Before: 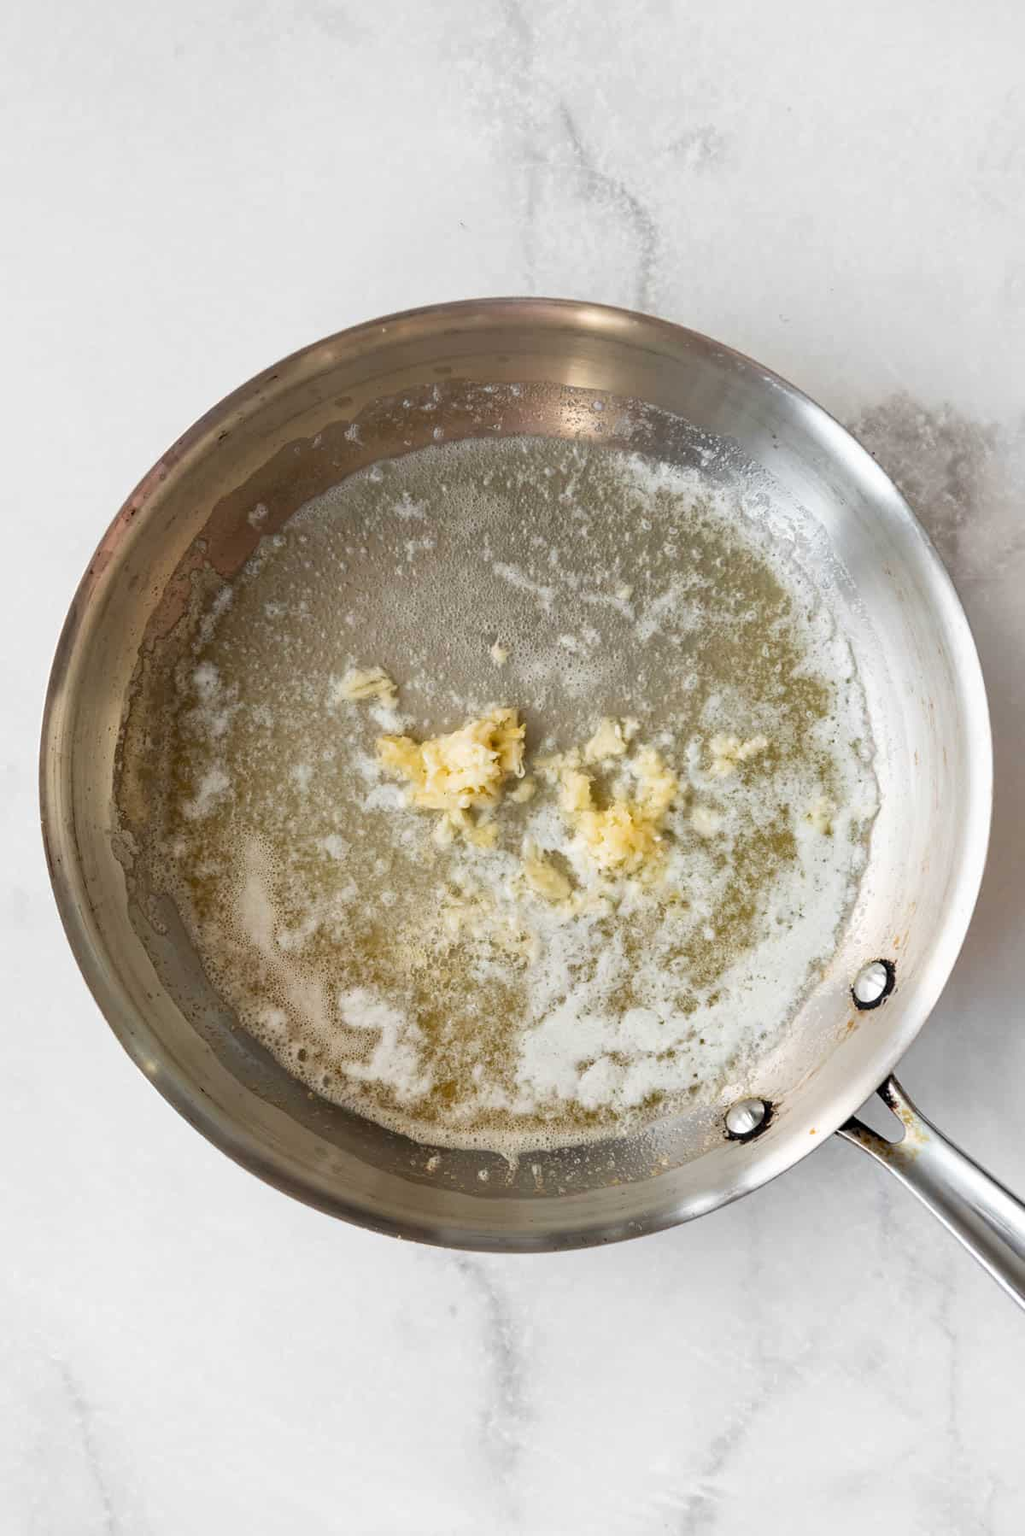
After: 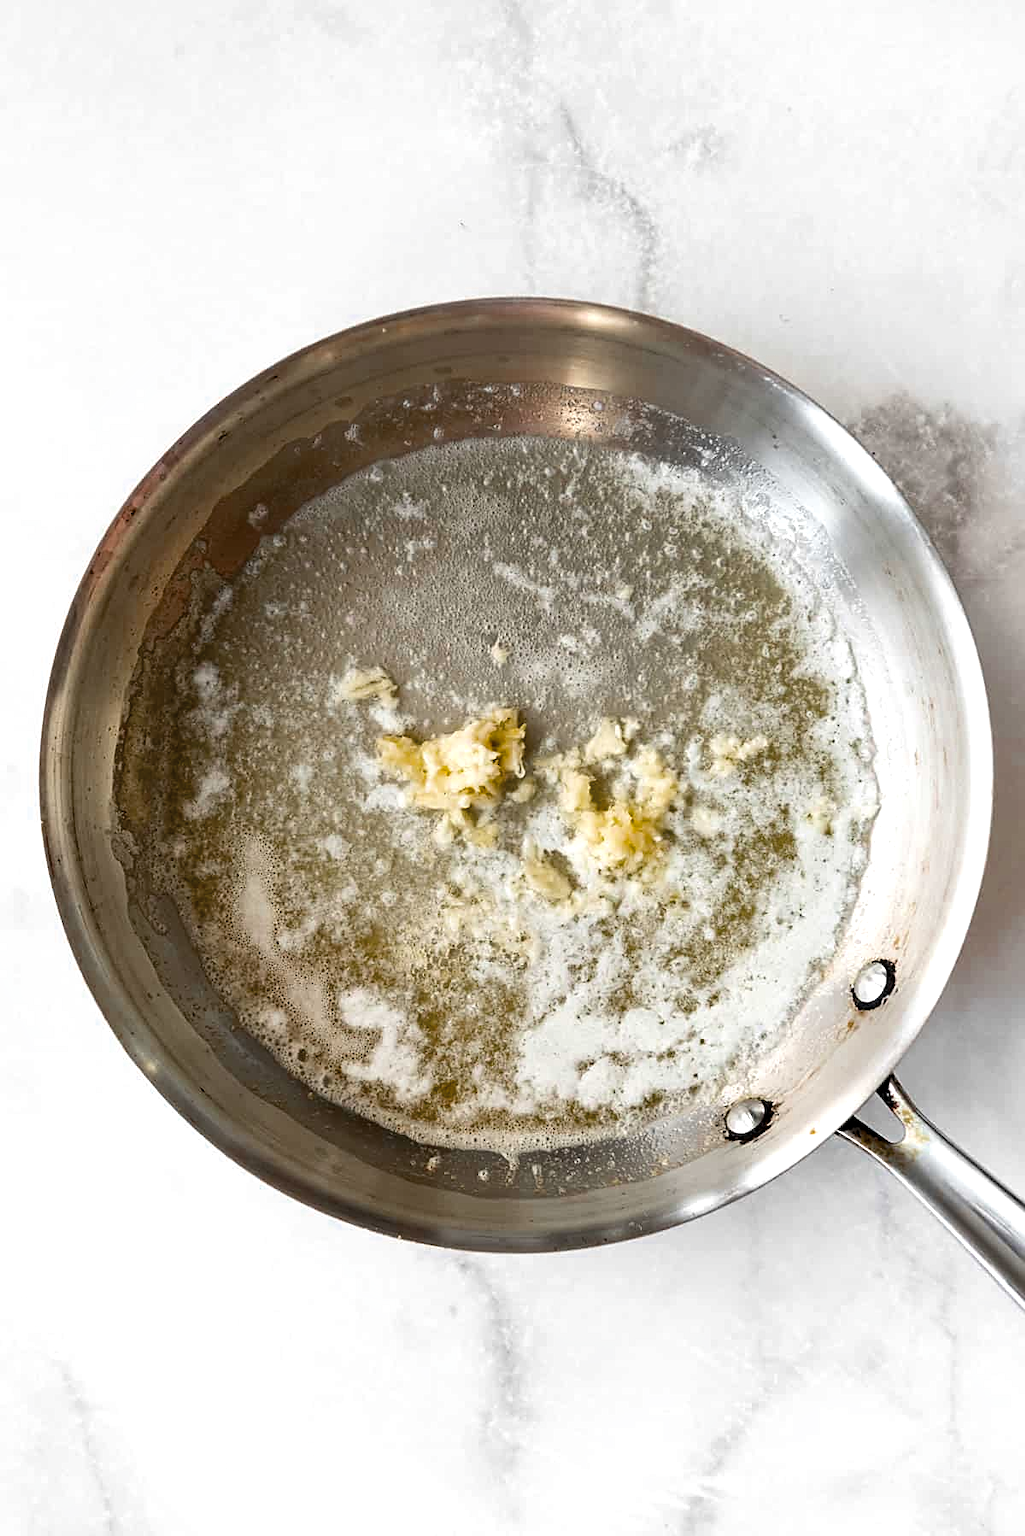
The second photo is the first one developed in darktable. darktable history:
contrast equalizer: y [[0.579, 0.58, 0.505, 0.5, 0.5, 0.5], [0.5 ×6], [0.5 ×6], [0 ×6], [0 ×6]], mix 0.16
sharpen: on, module defaults
color balance rgb: perceptual saturation grading › global saturation 25.055%, perceptual brilliance grading › global brilliance 15.121%, perceptual brilliance grading › shadows -35.099%, global vibrance 1.208%, saturation formula JzAzBz (2021)
color zones: curves: ch0 [(0, 0.5) (0.125, 0.4) (0.25, 0.5) (0.375, 0.4) (0.5, 0.4) (0.625, 0.35) (0.75, 0.35) (0.875, 0.5)]; ch1 [(0, 0.35) (0.125, 0.45) (0.25, 0.35) (0.375, 0.35) (0.5, 0.35) (0.625, 0.35) (0.75, 0.45) (0.875, 0.35)]; ch2 [(0, 0.6) (0.125, 0.5) (0.25, 0.5) (0.375, 0.6) (0.5, 0.6) (0.625, 0.5) (0.75, 0.5) (0.875, 0.5)]
